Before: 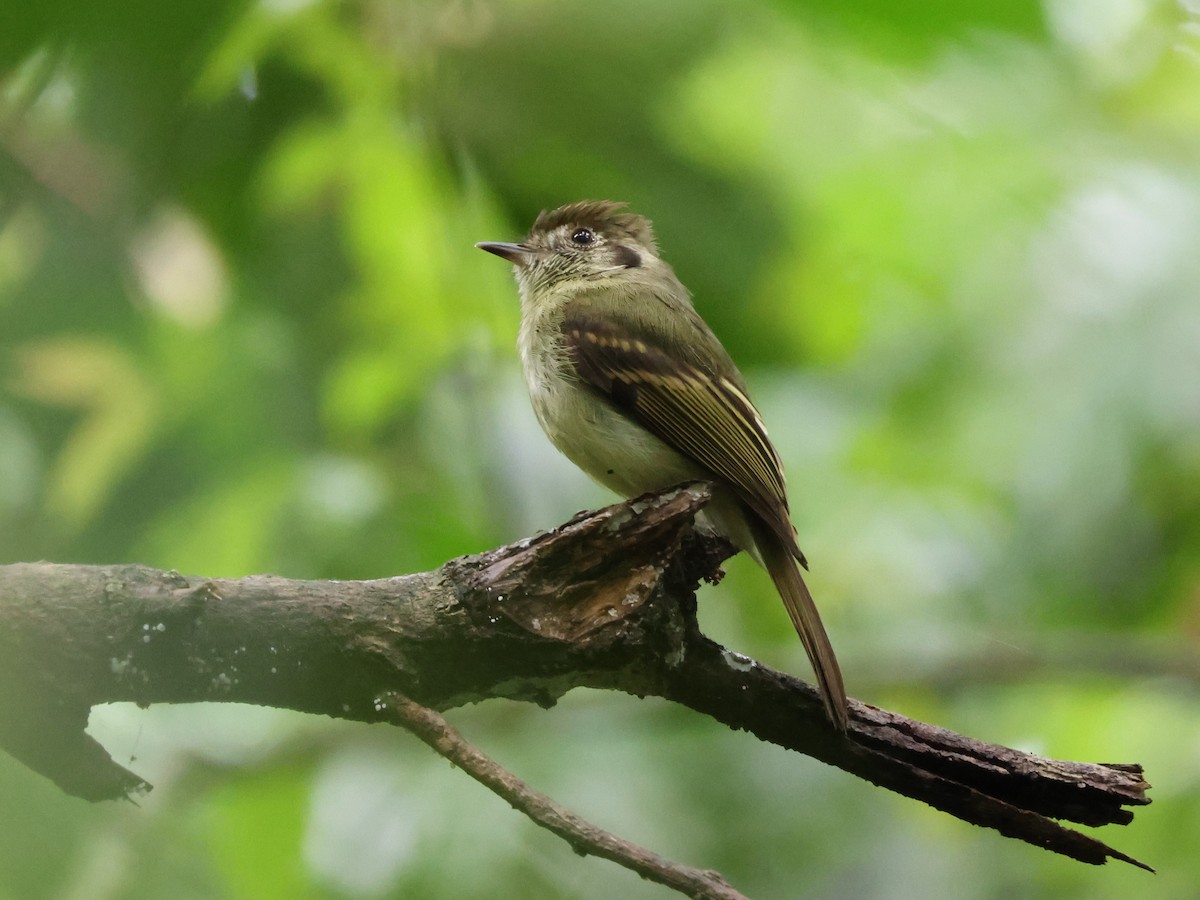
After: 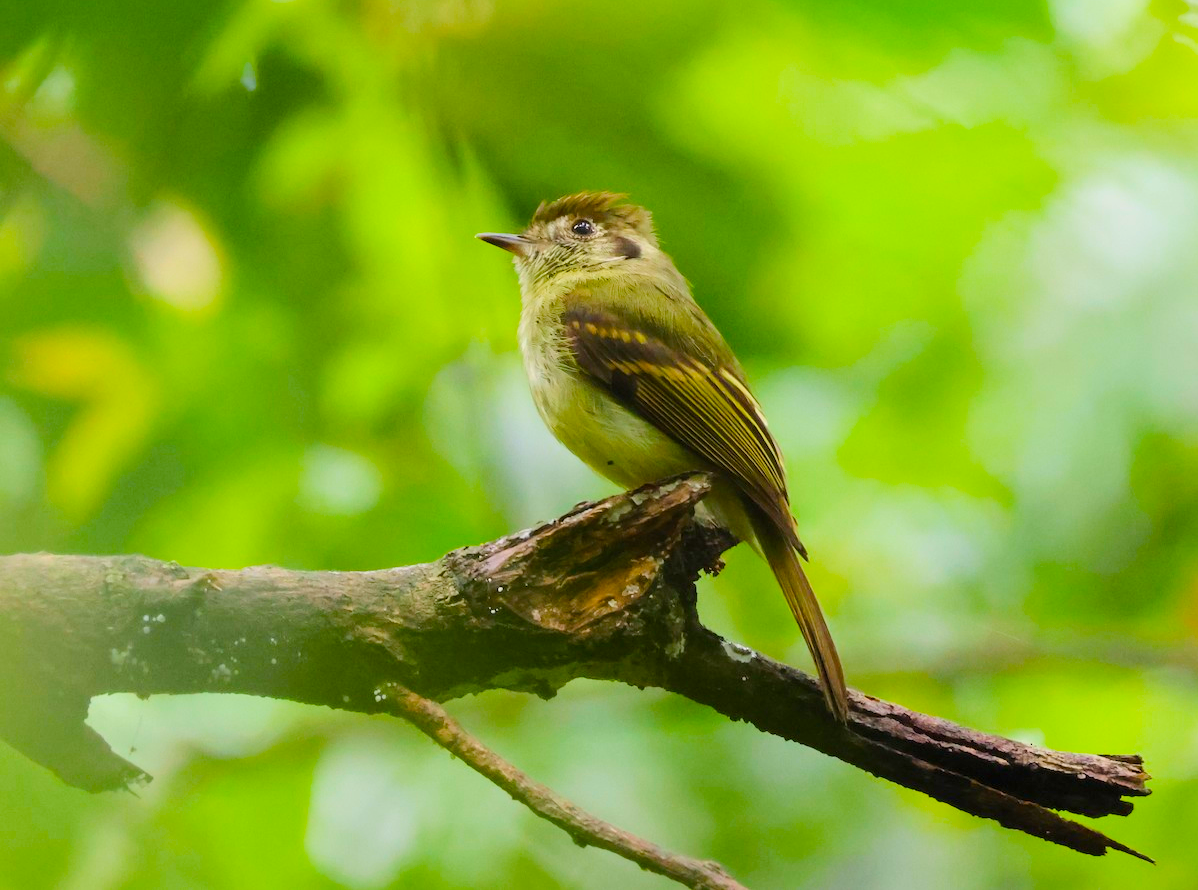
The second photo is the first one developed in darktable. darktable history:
color balance rgb: linear chroma grading › global chroma 9.717%, perceptual saturation grading › global saturation 30.203%, global vibrance 34.953%
crop: top 1.003%, right 0.084%
base curve: curves: ch0 [(0, 0) (0.158, 0.273) (0.879, 0.895) (1, 1)]
